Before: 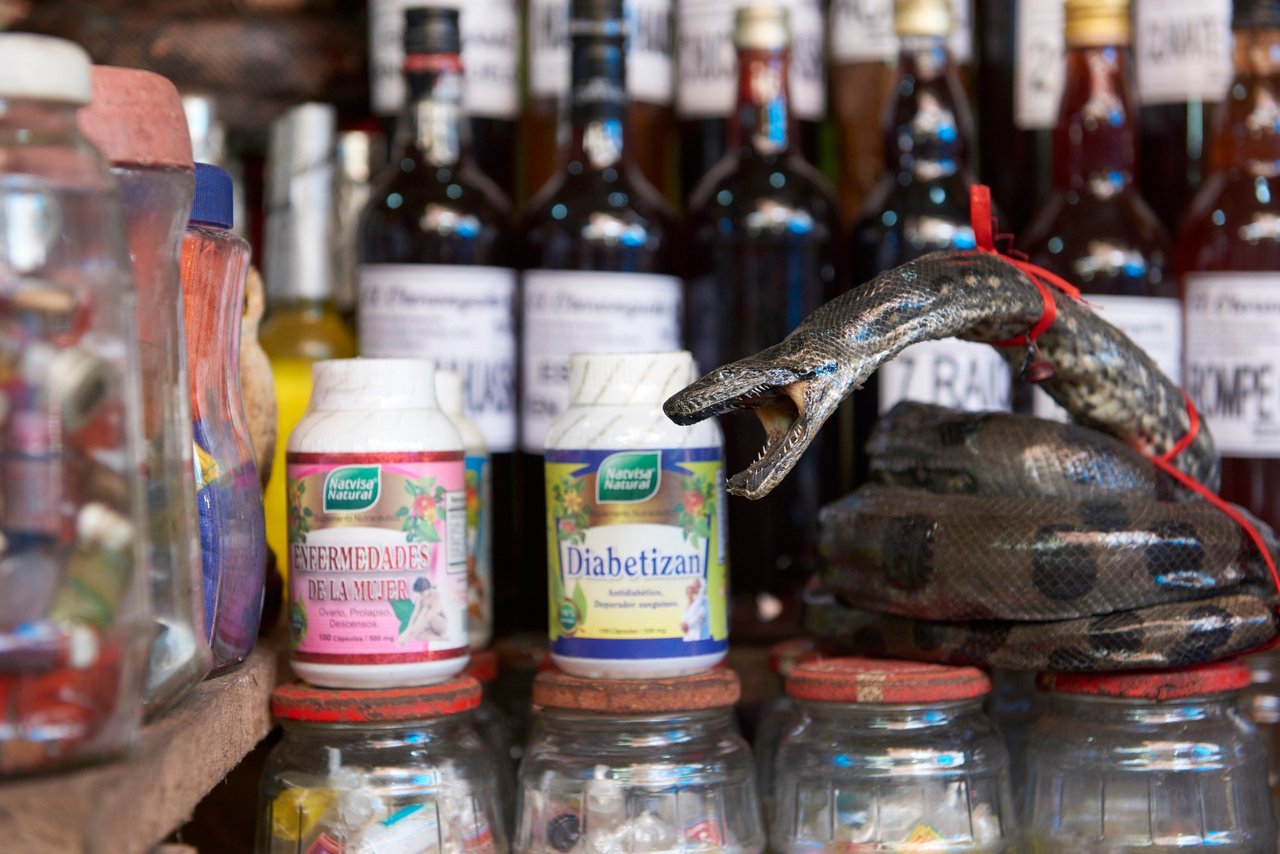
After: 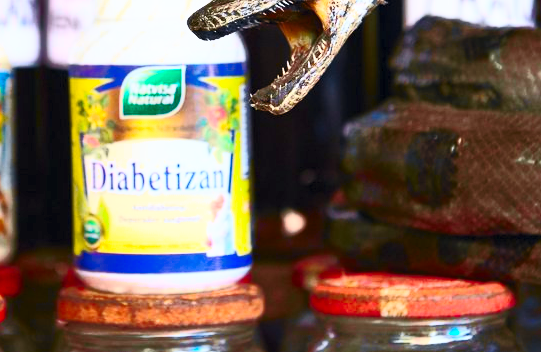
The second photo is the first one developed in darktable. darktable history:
tone curve: curves: ch0 [(0, 0) (0.15, 0.17) (0.452, 0.437) (0.611, 0.588) (0.751, 0.749) (1, 1)]; ch1 [(0, 0) (0.325, 0.327) (0.412, 0.45) (0.453, 0.484) (0.5, 0.499) (0.541, 0.55) (0.617, 0.612) (0.695, 0.697) (1, 1)]; ch2 [(0, 0) (0.386, 0.397) (0.452, 0.459) (0.505, 0.498) (0.524, 0.547) (0.574, 0.566) (0.633, 0.641) (1, 1)], color space Lab, independent channels, preserve colors none
crop: left 37.204%, top 45.112%, right 20.479%, bottom 13.615%
contrast brightness saturation: contrast 0.616, brightness 0.354, saturation 0.139
exposure: exposure -0.408 EV, compensate exposure bias true, compensate highlight preservation false
color balance rgb: perceptual saturation grading › global saturation 19.282%, global vibrance 9.797%
shadows and highlights: on, module defaults
base curve: curves: ch0 [(0, 0) (0.028, 0.03) (0.121, 0.232) (0.46, 0.748) (0.859, 0.968) (1, 1)], preserve colors none
